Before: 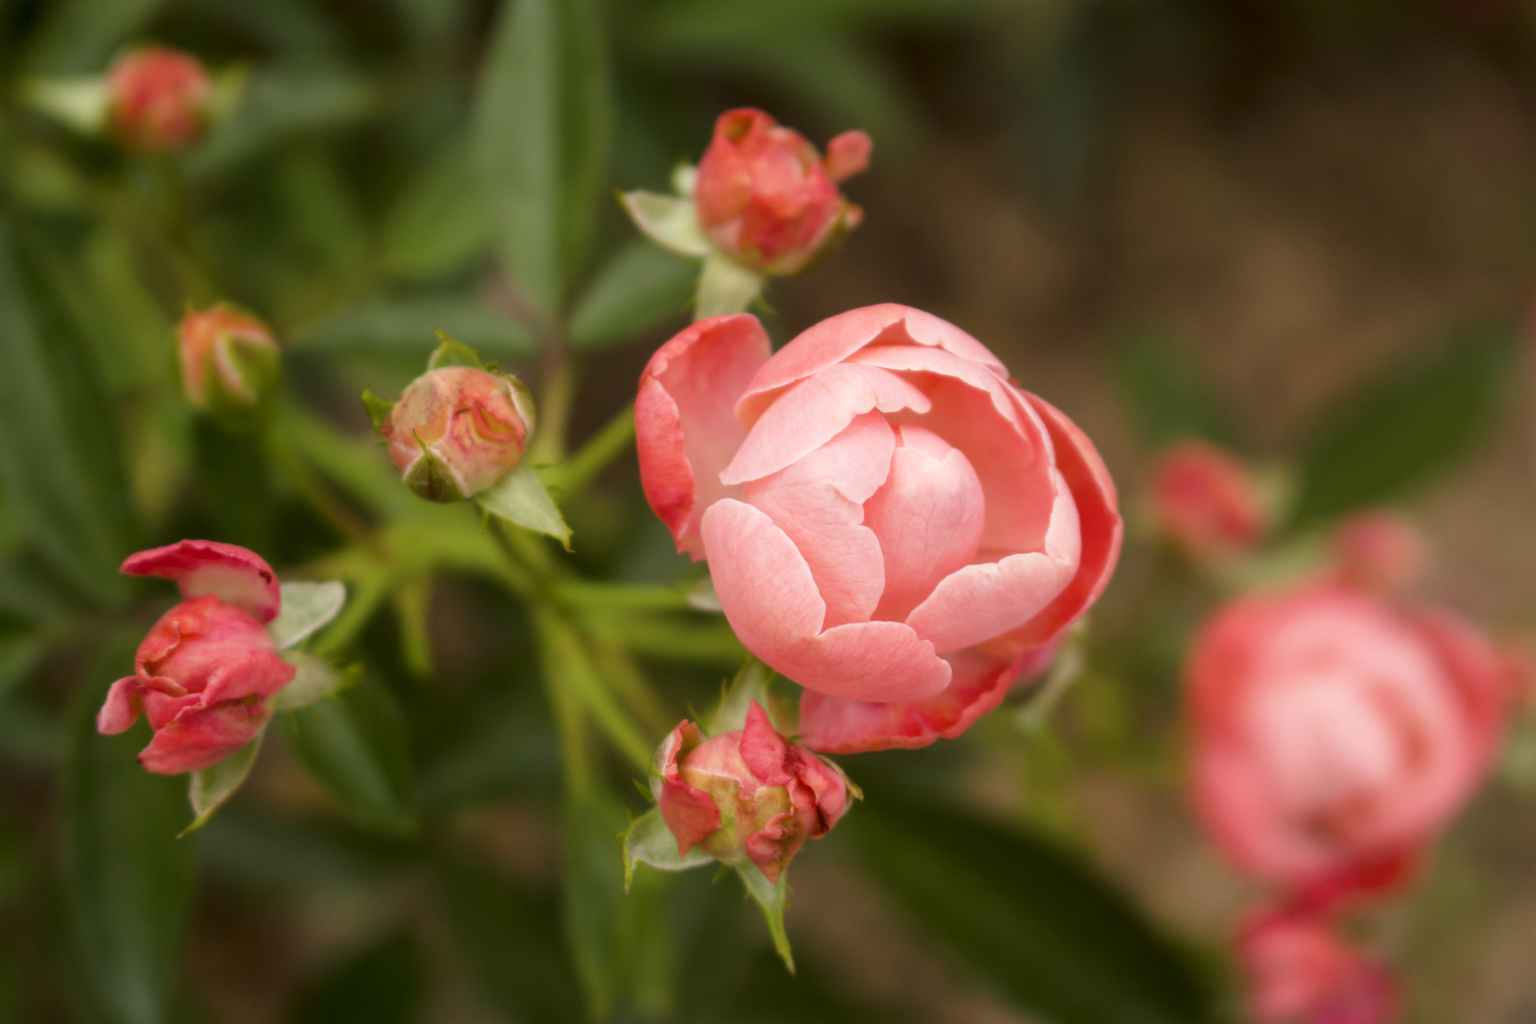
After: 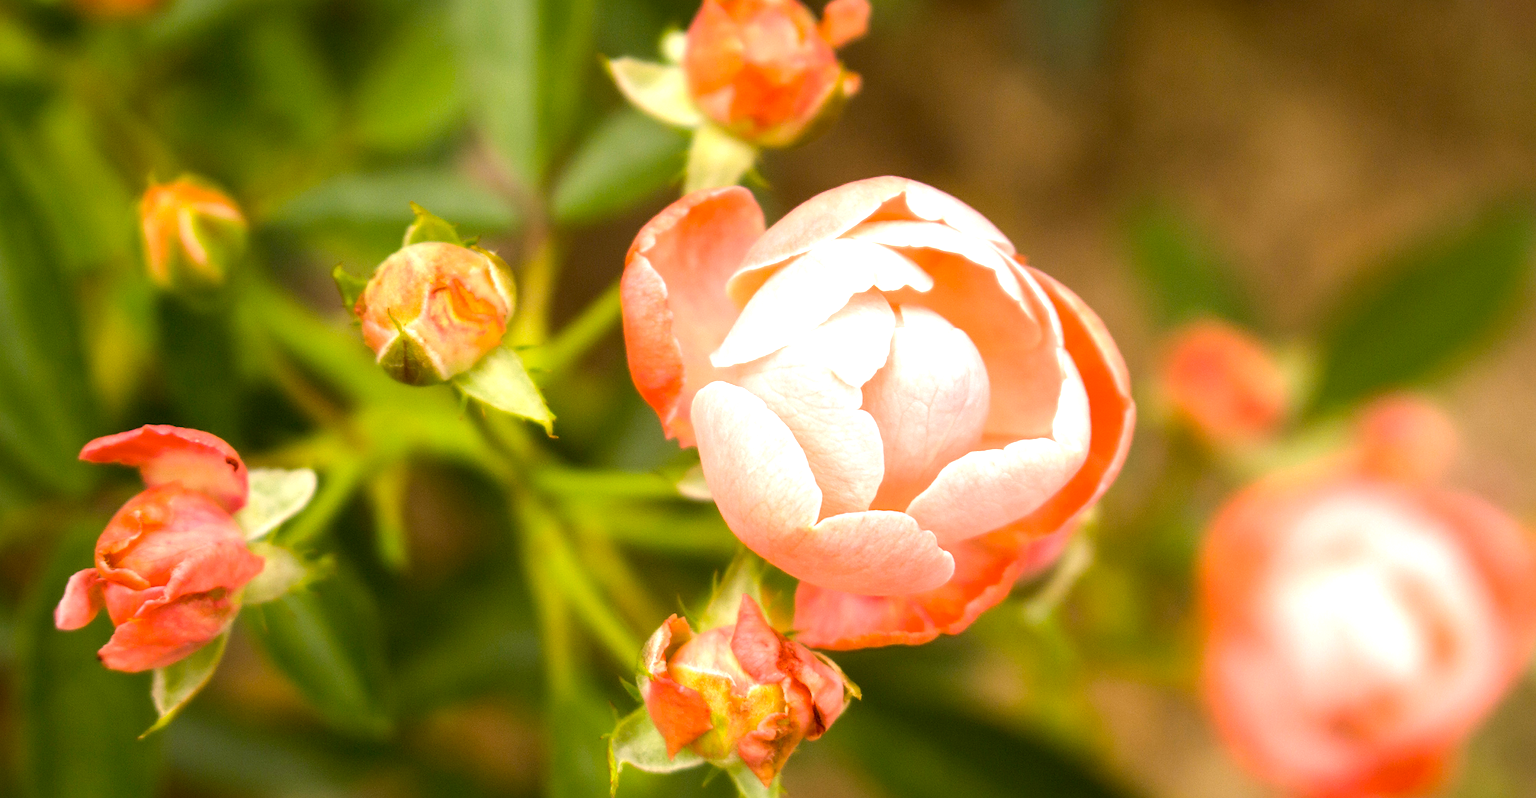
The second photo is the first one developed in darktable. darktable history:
color contrast: green-magenta contrast 0.85, blue-yellow contrast 1.25, unbound 0
sharpen: on, module defaults
exposure: black level correction 0.001, exposure 1.129 EV, compensate exposure bias true, compensate highlight preservation false
crop and rotate: left 2.991%, top 13.302%, right 1.981%, bottom 12.636%
